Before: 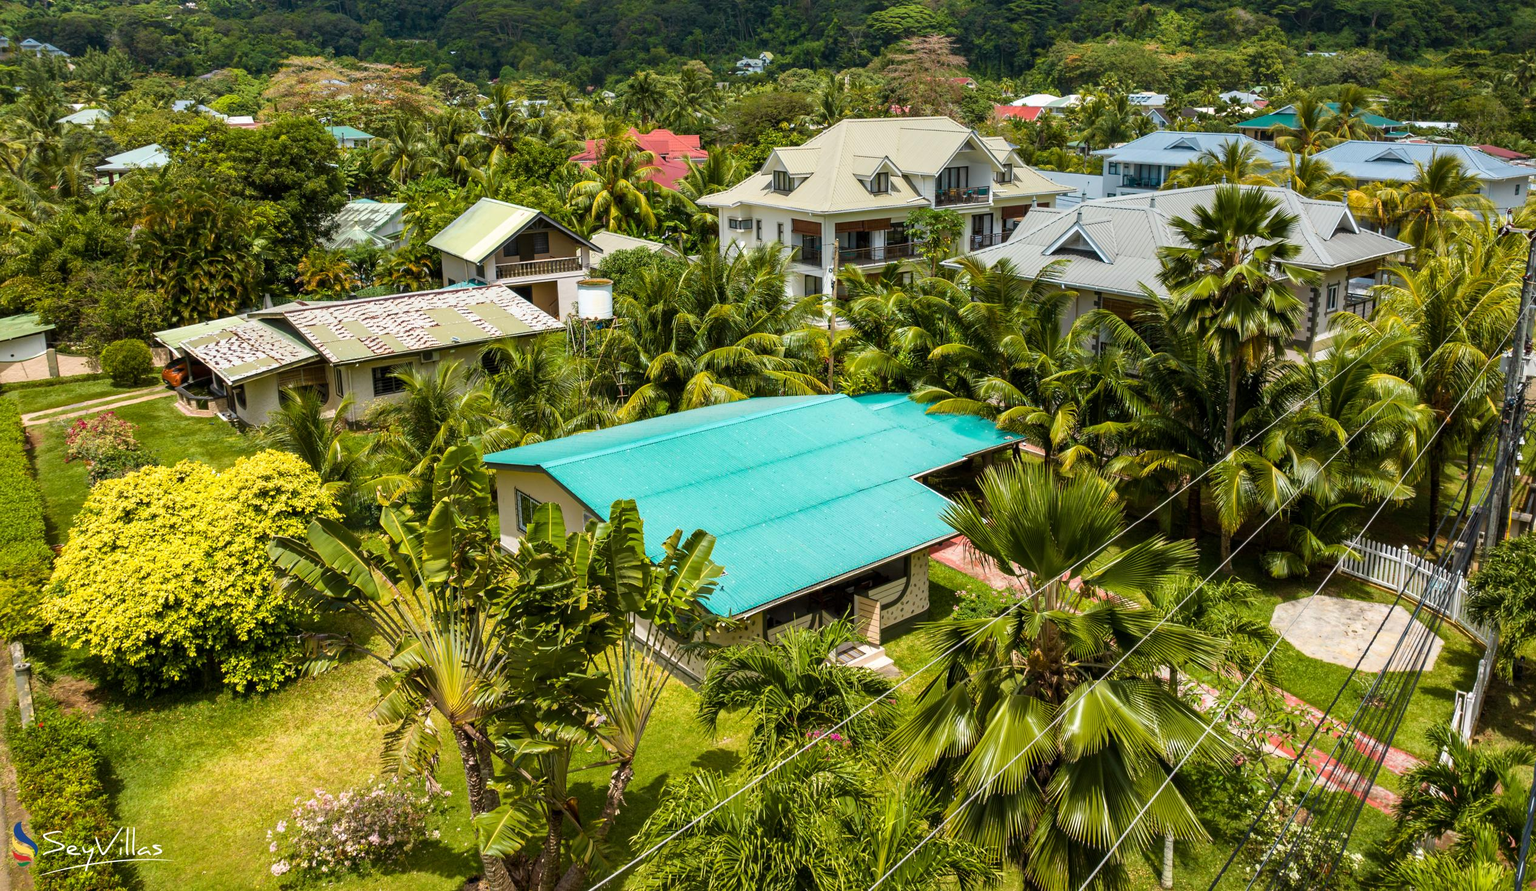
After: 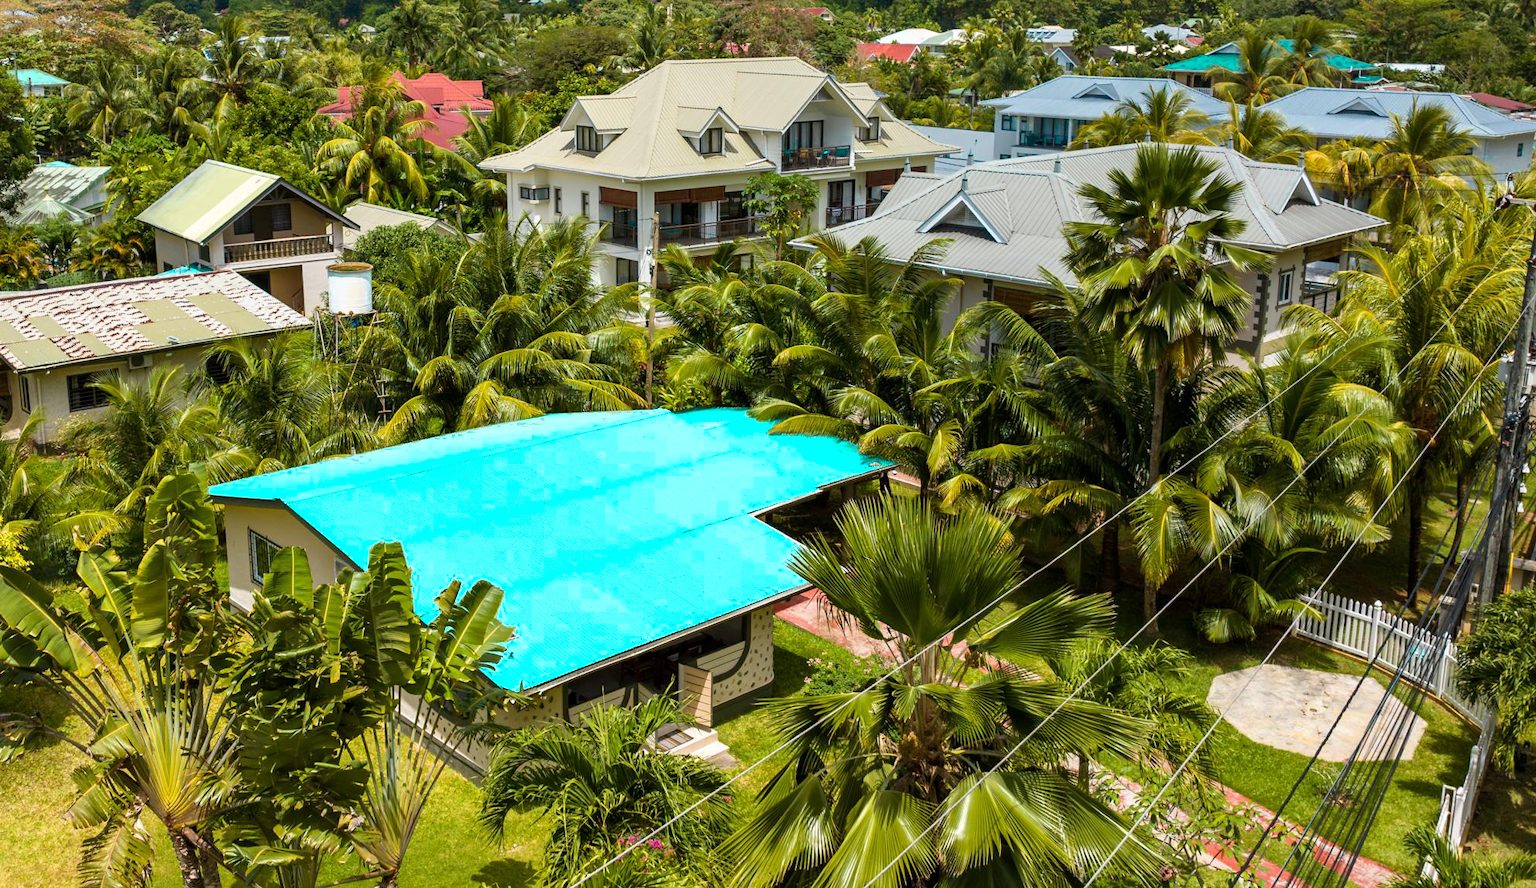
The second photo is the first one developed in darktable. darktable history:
color zones: curves: ch0 [(0.25, 0.5) (0.423, 0.5) (0.443, 0.5) (0.521, 0.756) (0.568, 0.5) (0.576, 0.5) (0.75, 0.5)]; ch1 [(0.25, 0.5) (0.423, 0.5) (0.443, 0.5) (0.539, 0.873) (0.624, 0.565) (0.631, 0.5) (0.75, 0.5)]
crop and rotate: left 20.803%, top 8.075%, right 0.367%, bottom 13.295%
